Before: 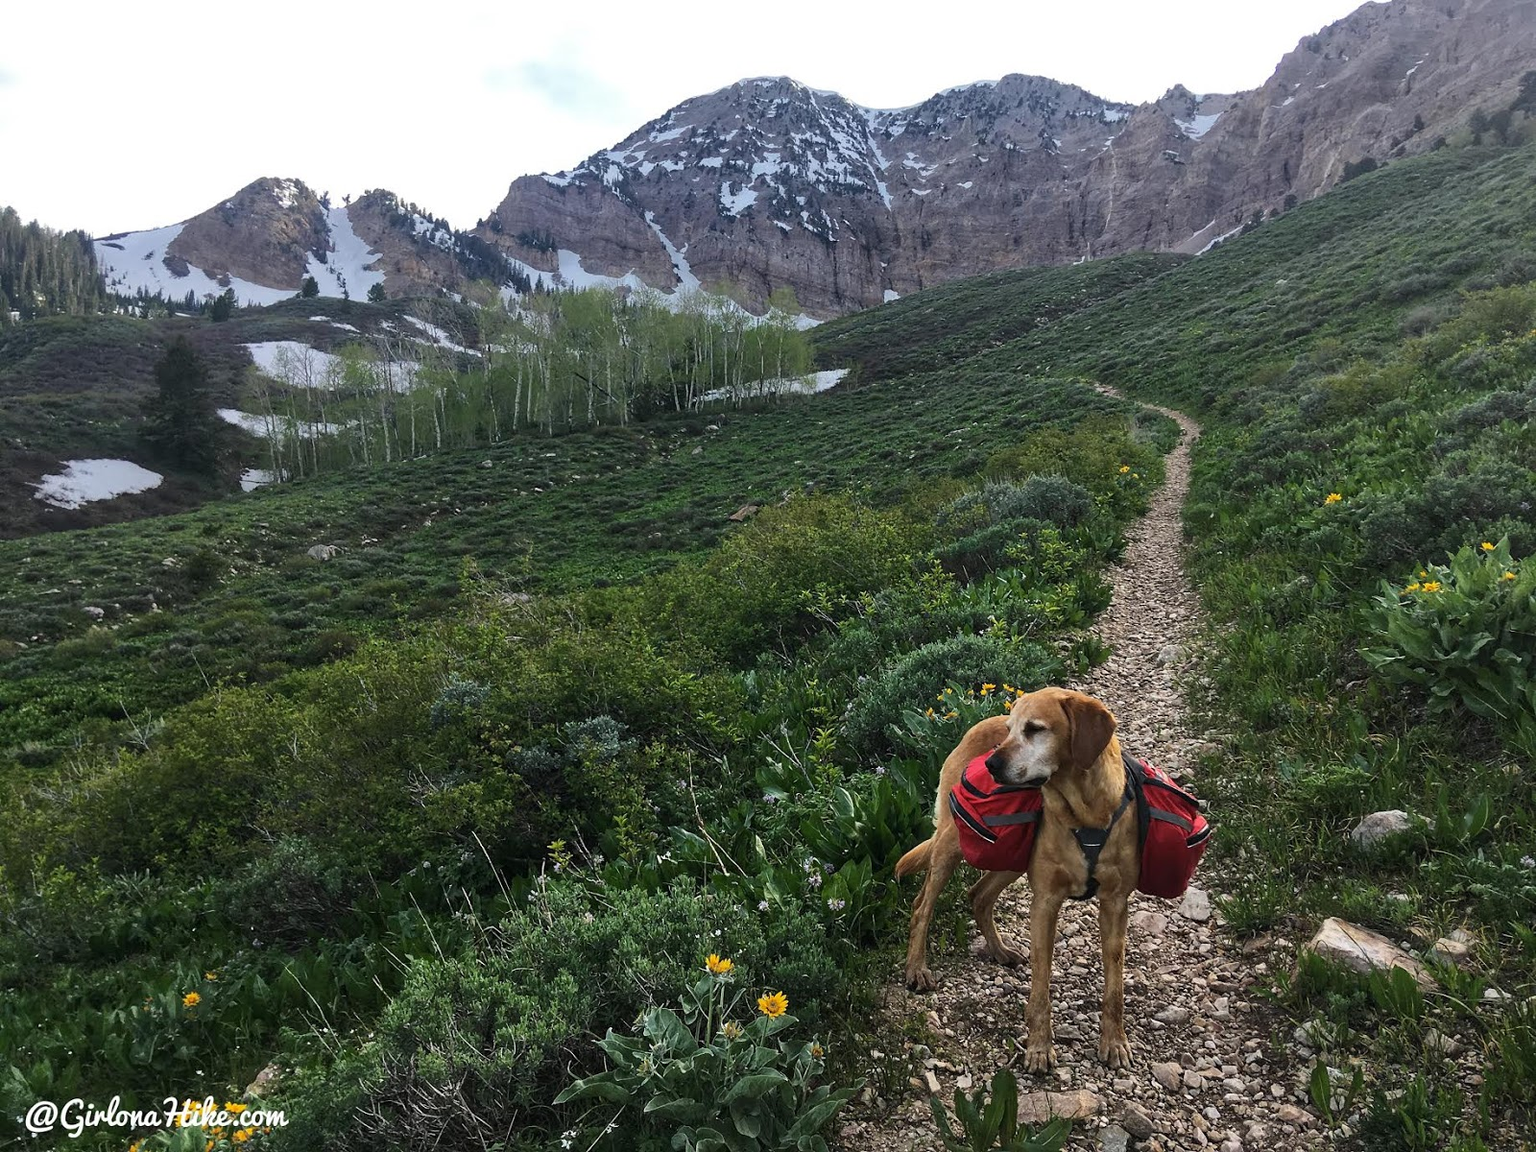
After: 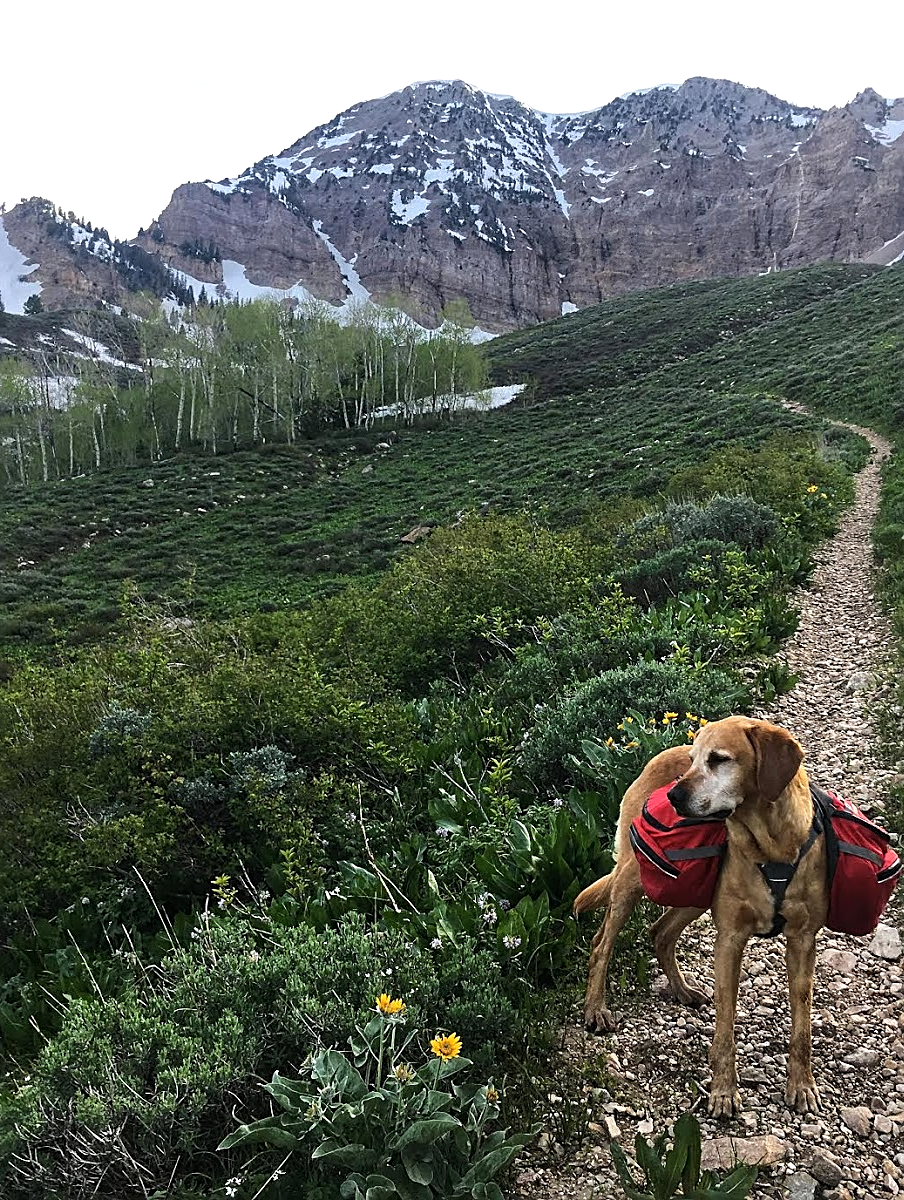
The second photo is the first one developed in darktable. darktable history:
tone equalizer: -8 EV -0.445 EV, -7 EV -0.383 EV, -6 EV -0.327 EV, -5 EV -0.242 EV, -3 EV 0.199 EV, -2 EV 0.353 EV, -1 EV 0.371 EV, +0 EV 0.417 EV, mask exposure compensation -0.484 EV
sharpen: on, module defaults
crop and rotate: left 22.452%, right 20.991%
